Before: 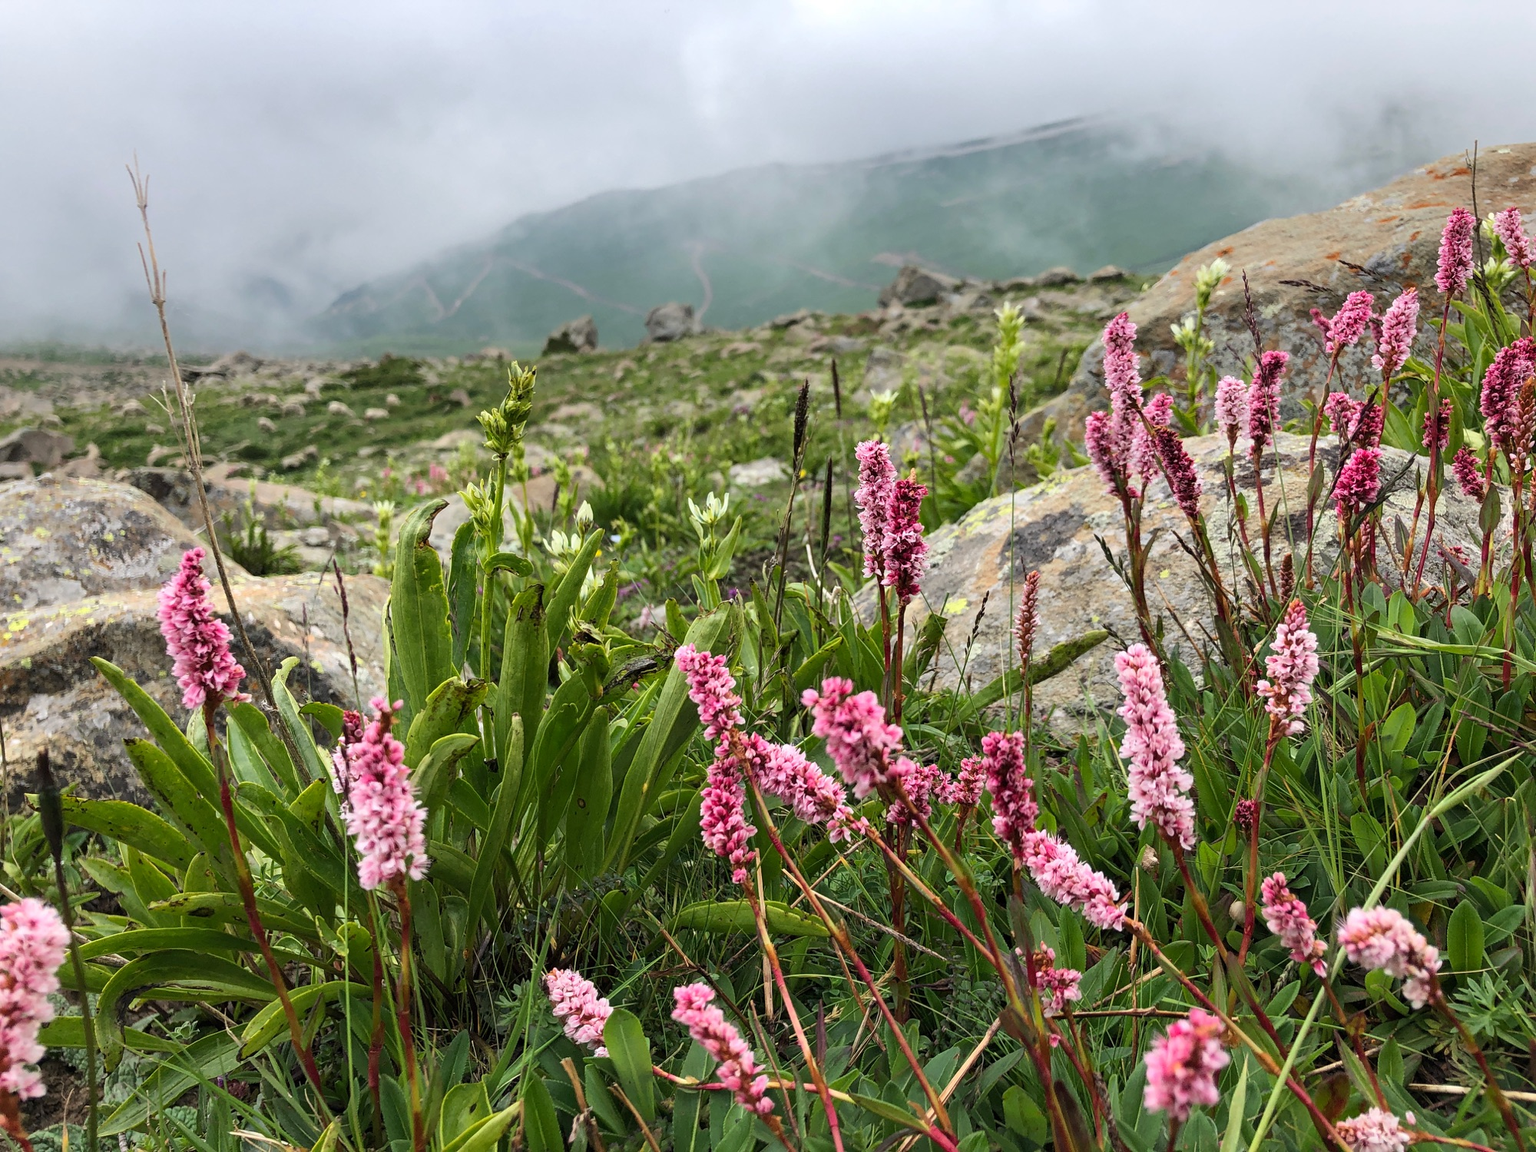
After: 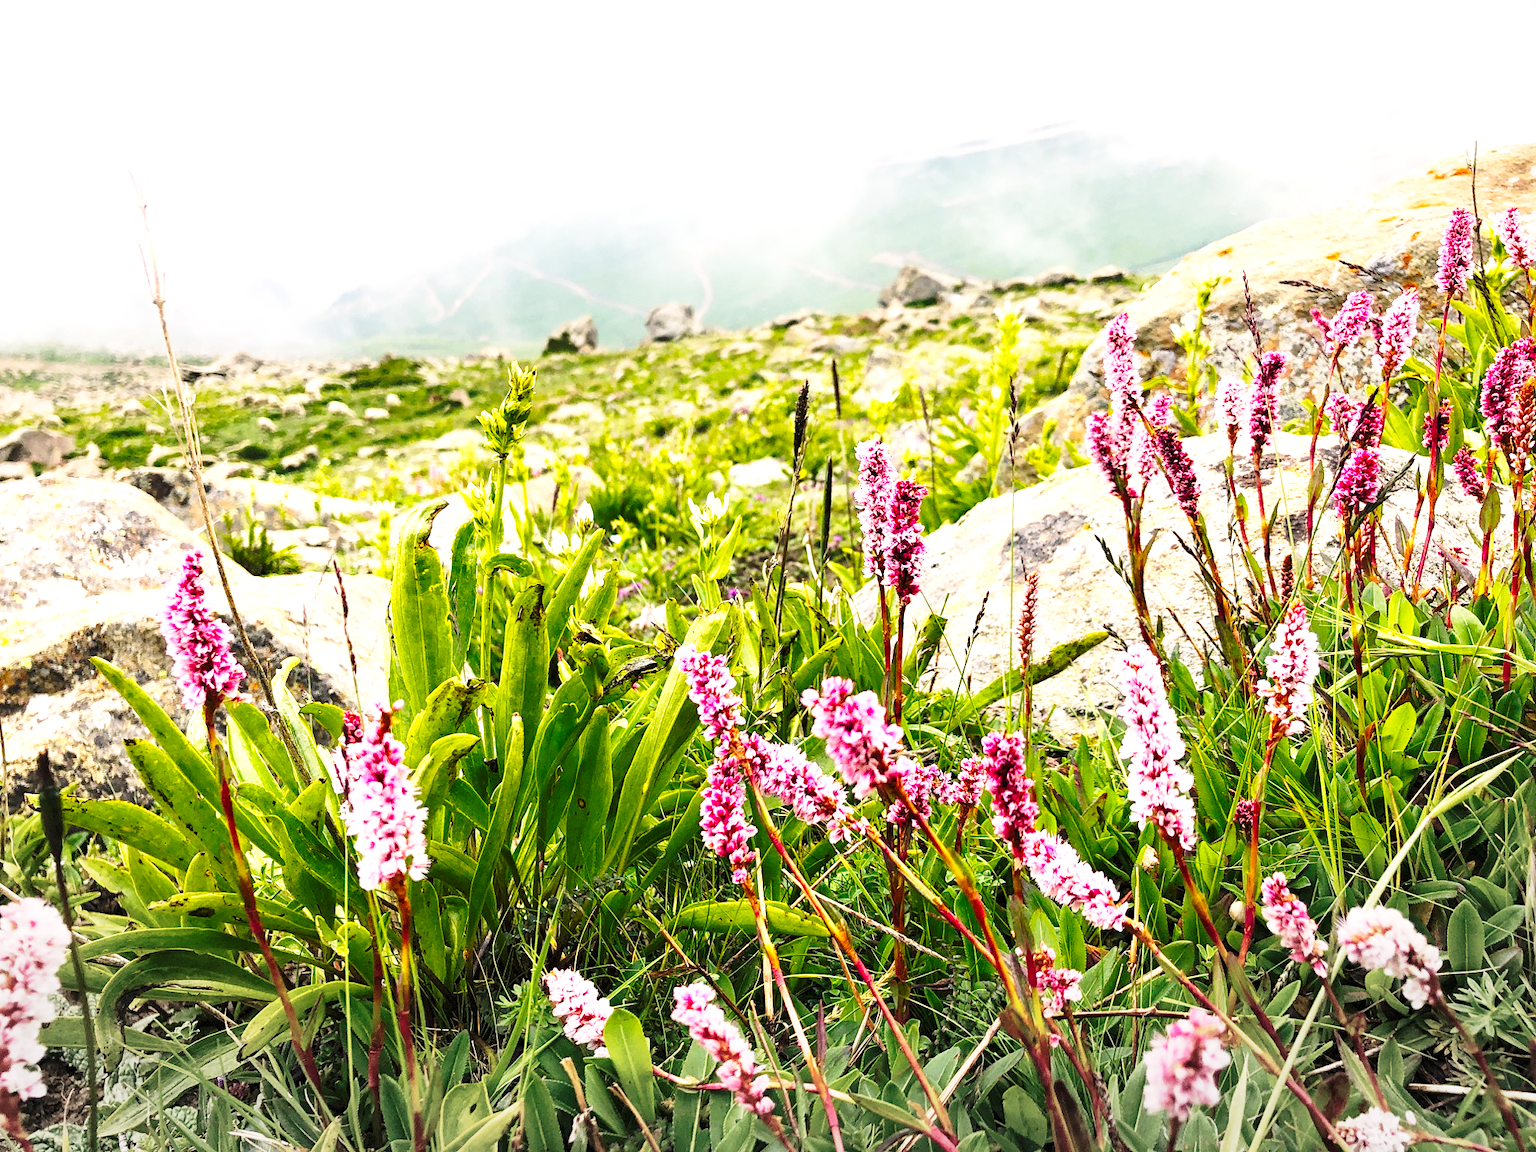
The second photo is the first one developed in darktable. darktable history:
exposure: exposure 0.605 EV, compensate highlight preservation false
base curve: curves: ch0 [(0, 0) (0.036, 0.037) (0.121, 0.228) (0.46, 0.76) (0.859, 0.983) (1, 1)], preserve colors none
vignetting: fall-off start 100.97%, brightness -0.195, center (-0.064, -0.313), width/height ratio 1.304, dithering 8-bit output, unbound false
color balance rgb: highlights gain › chroma 3.305%, highlights gain › hue 55.51°, perceptual saturation grading › global saturation 30.429%, perceptual brilliance grading › global brilliance -4.602%, perceptual brilliance grading › highlights 24.405%, perceptual brilliance grading › mid-tones 7.335%, perceptual brilliance grading › shadows -5.071%
